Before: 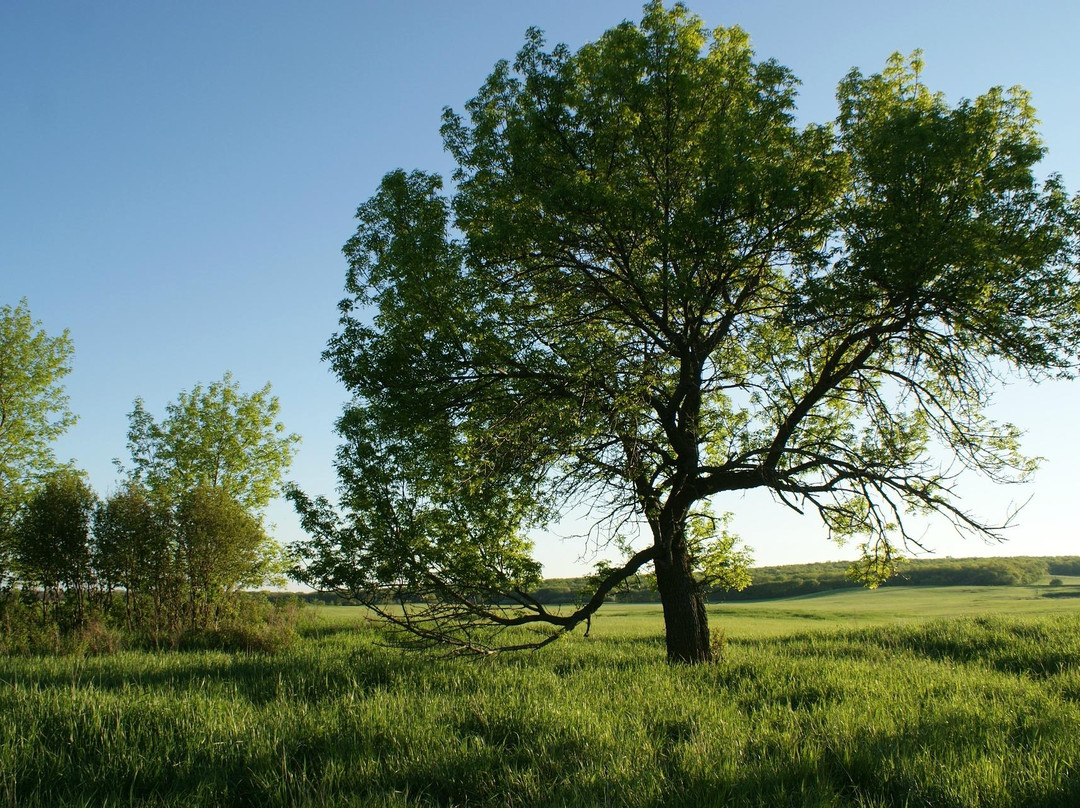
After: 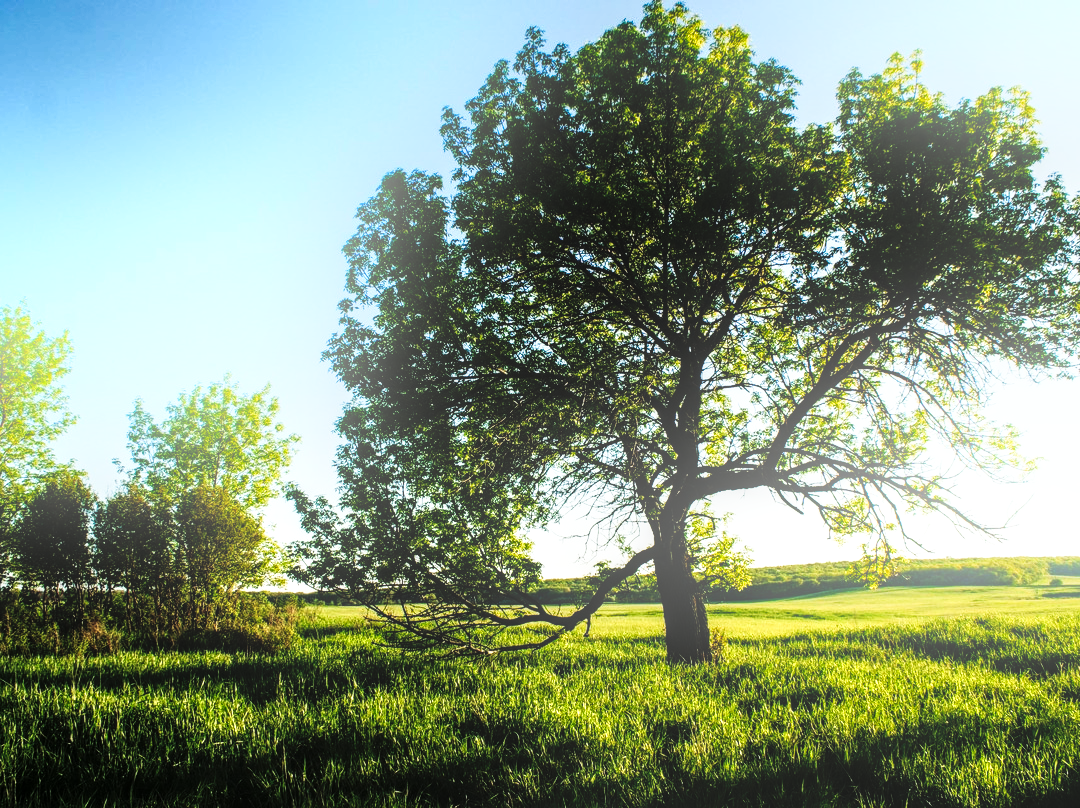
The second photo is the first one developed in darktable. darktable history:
bloom: on, module defaults
local contrast: highlights 60%, shadows 60%, detail 160%
color balance rgb: perceptual saturation grading › global saturation -27.94%, hue shift -2.27°, contrast -21.26%
tone curve: curves: ch0 [(0, 0) (0.003, 0.005) (0.011, 0.008) (0.025, 0.01) (0.044, 0.014) (0.069, 0.017) (0.1, 0.022) (0.136, 0.028) (0.177, 0.037) (0.224, 0.049) (0.277, 0.091) (0.335, 0.168) (0.399, 0.292) (0.468, 0.463) (0.543, 0.637) (0.623, 0.792) (0.709, 0.903) (0.801, 0.963) (0.898, 0.985) (1, 1)], preserve colors none
